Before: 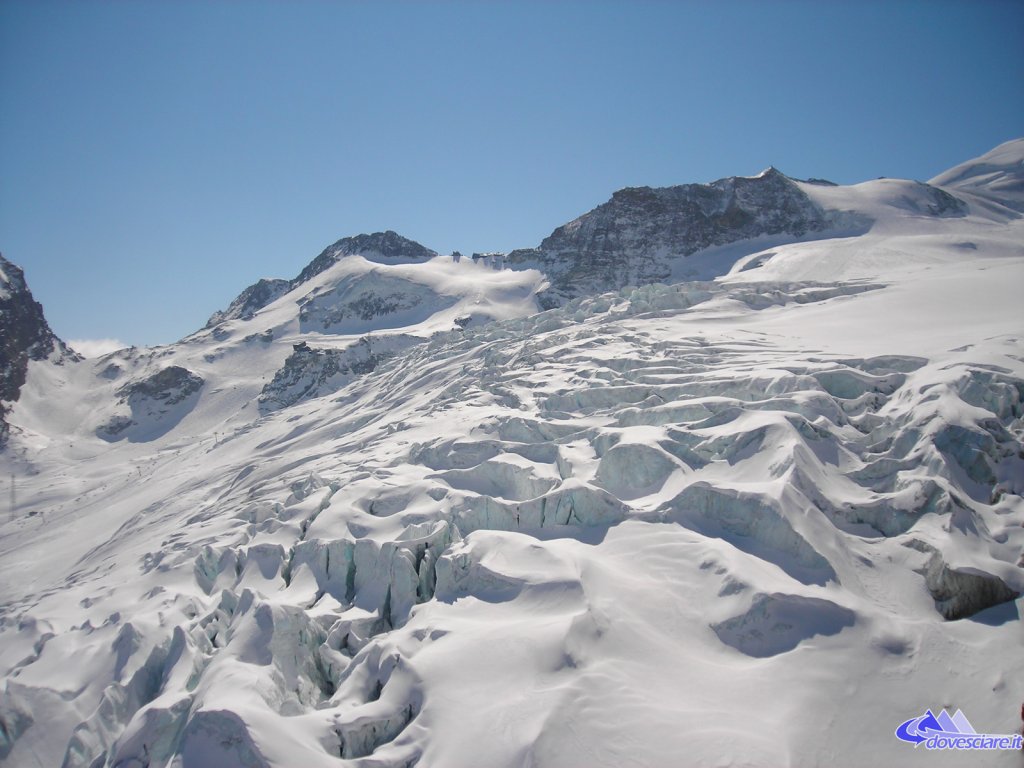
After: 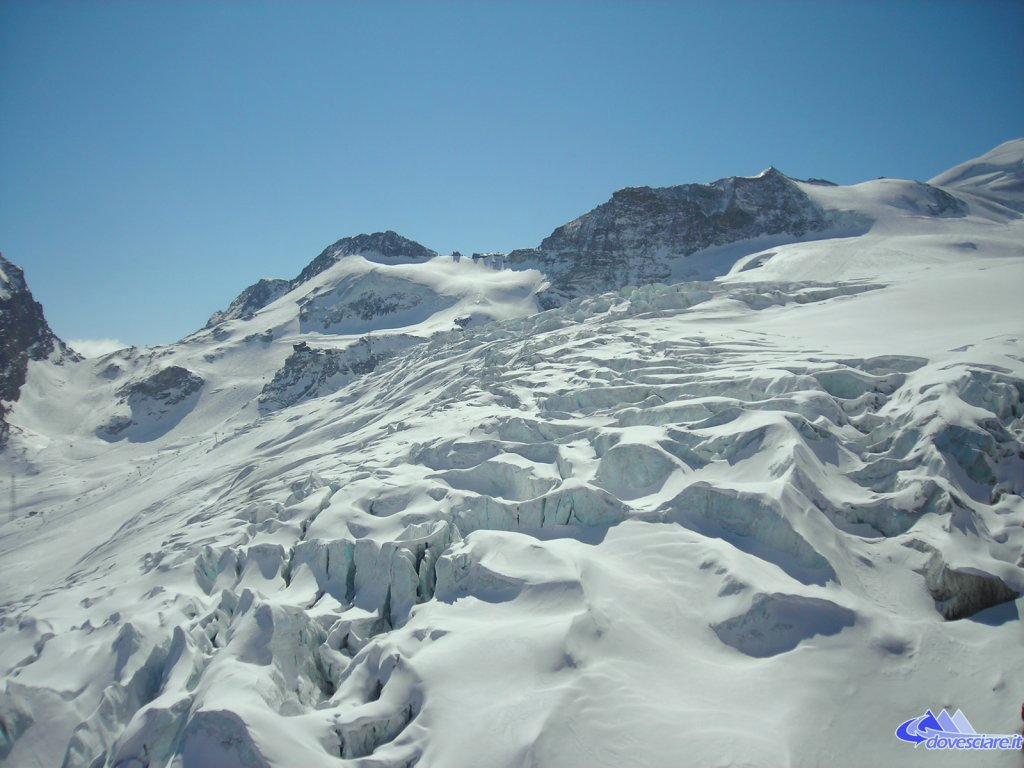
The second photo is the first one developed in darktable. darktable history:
color correction: highlights a* -6.93, highlights b* 0.535
